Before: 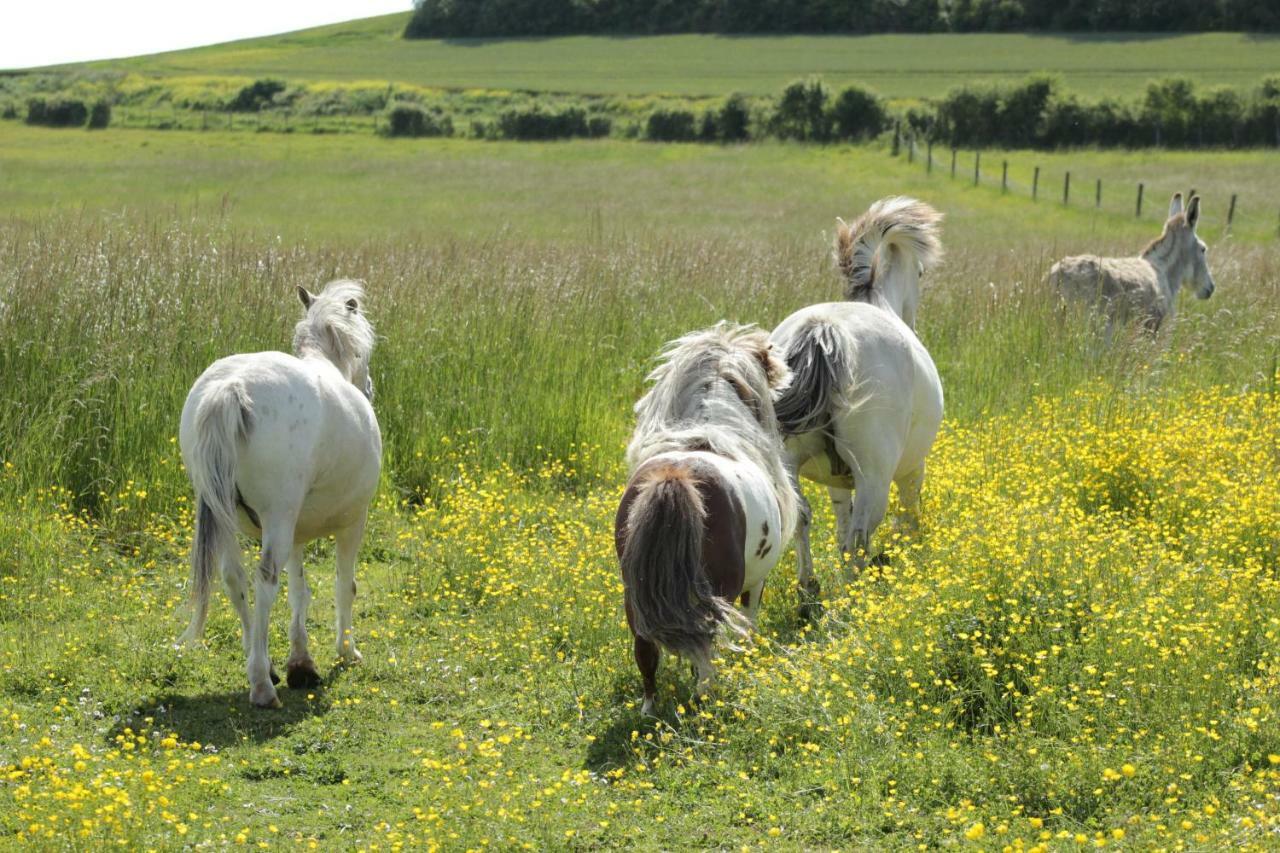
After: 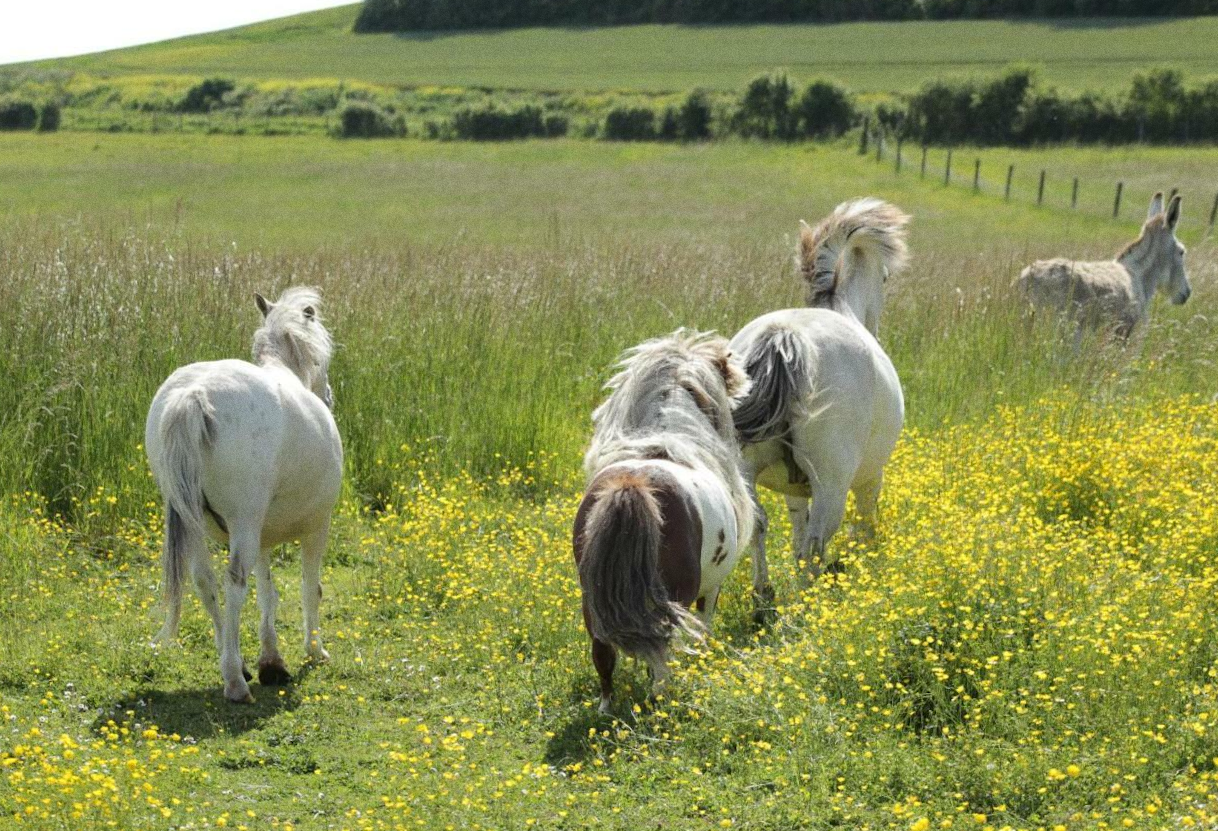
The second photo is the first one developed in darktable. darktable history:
grain: coarseness 0.09 ISO
rotate and perspective: rotation 0.074°, lens shift (vertical) 0.096, lens shift (horizontal) -0.041, crop left 0.043, crop right 0.952, crop top 0.024, crop bottom 0.979
